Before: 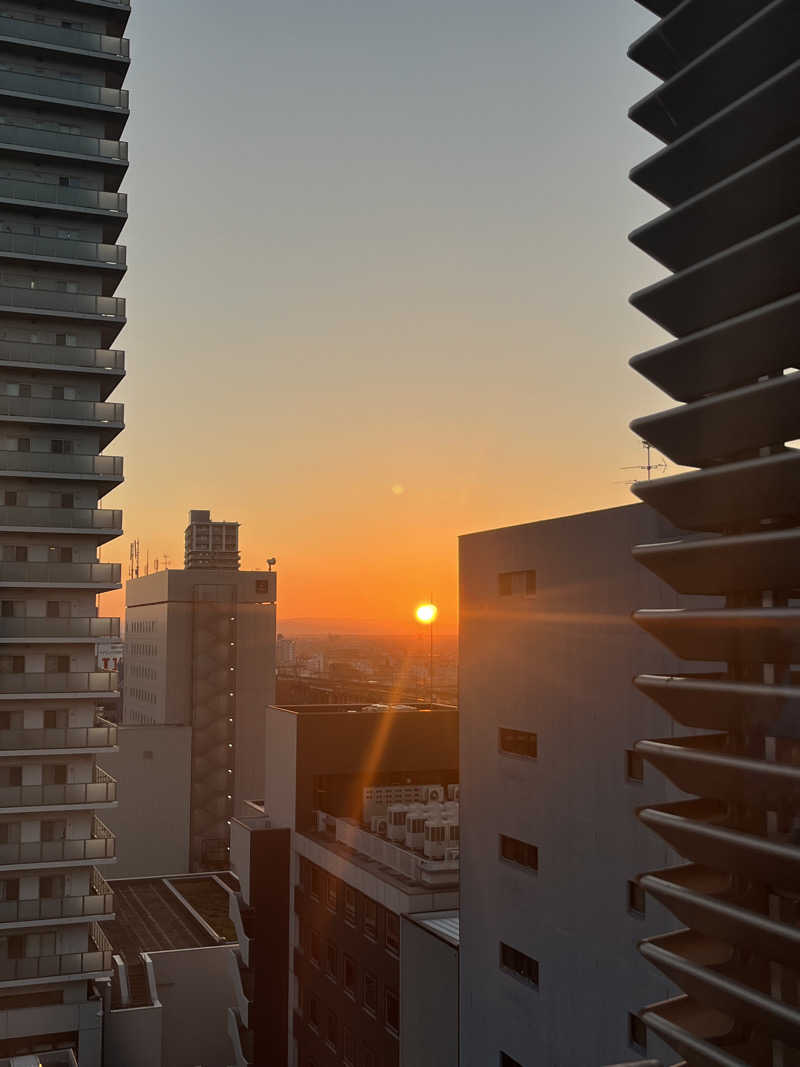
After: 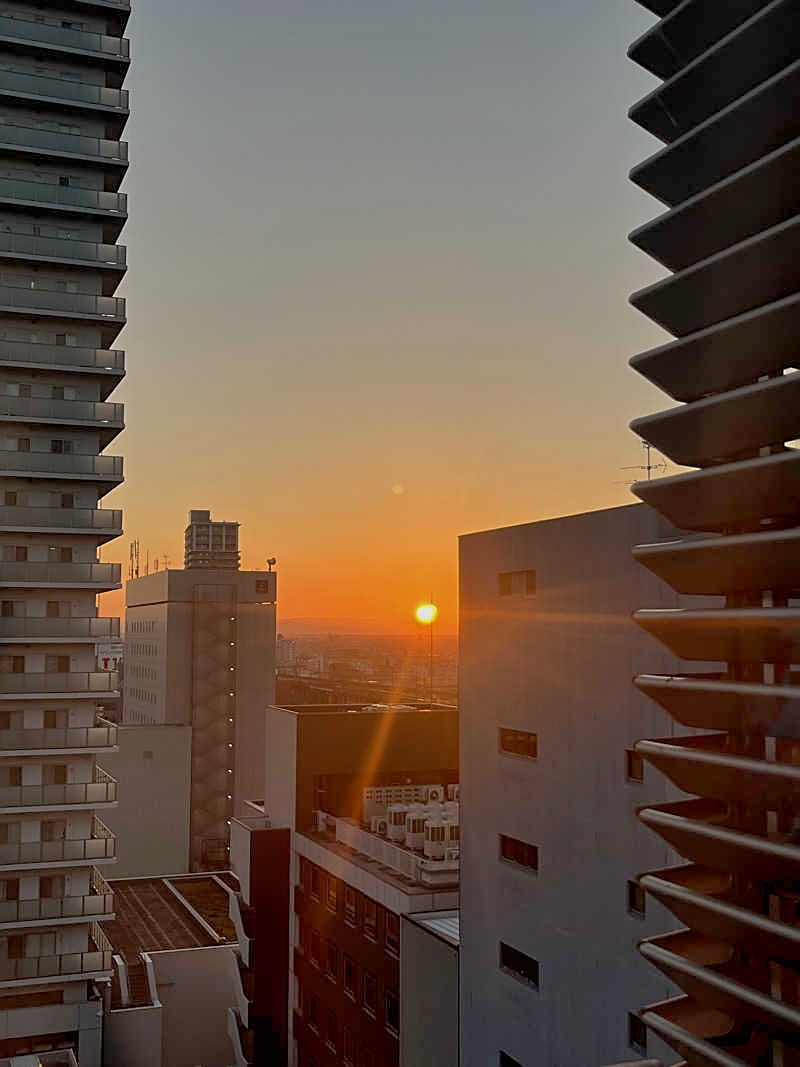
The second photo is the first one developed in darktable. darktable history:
exposure: black level correction 0.006, exposure -0.22 EV, compensate highlight preservation false
sharpen: on, module defaults
local contrast: mode bilateral grid, contrast 99, coarseness 100, detail 92%, midtone range 0.2
shadows and highlights: on, module defaults
